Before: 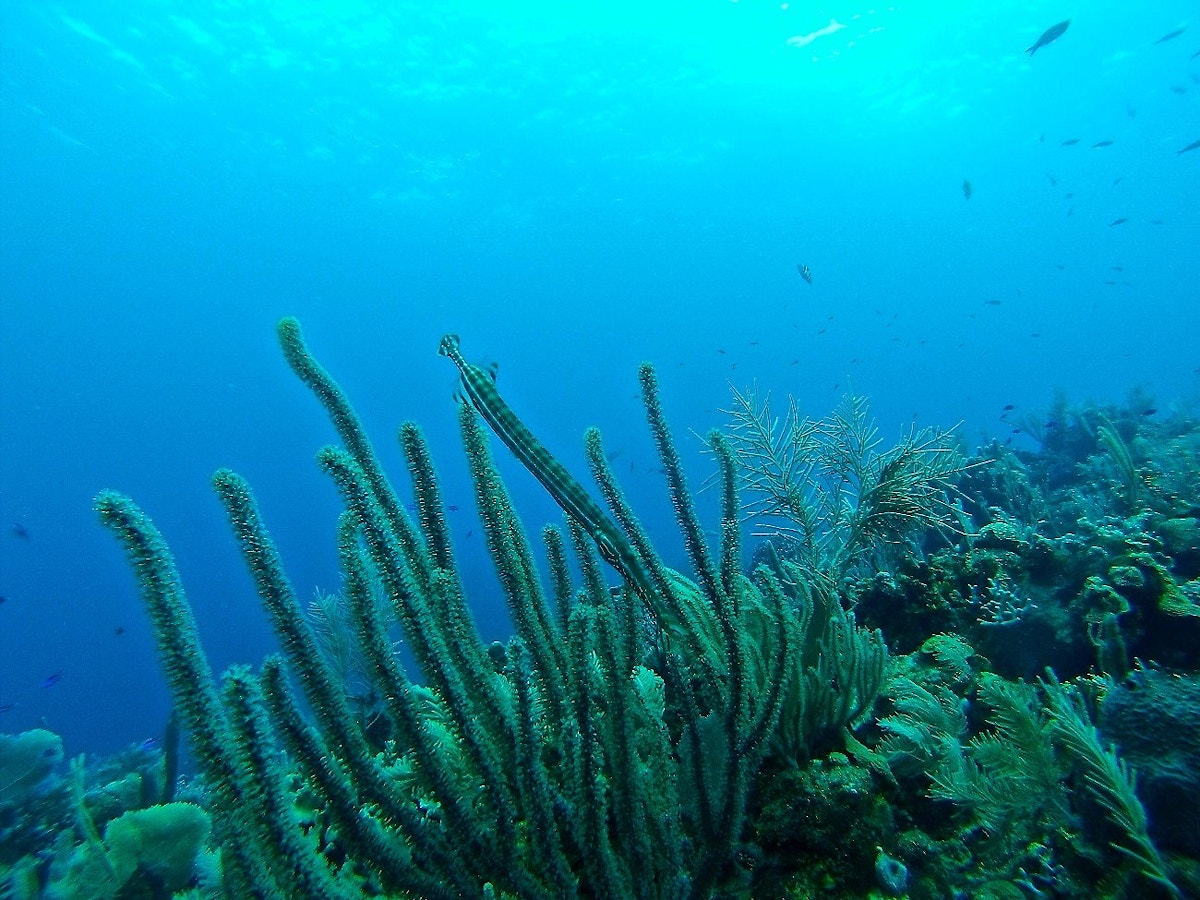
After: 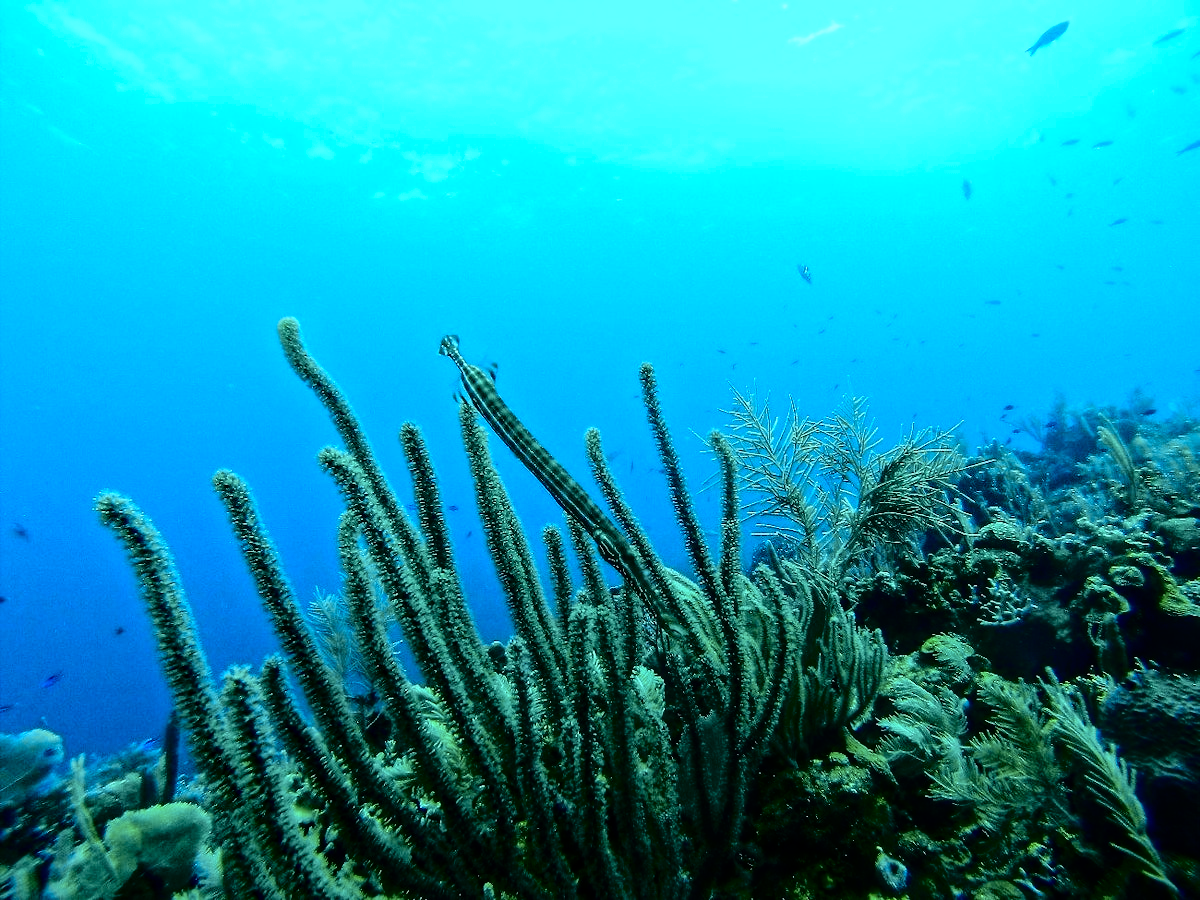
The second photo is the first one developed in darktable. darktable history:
fill light: exposure -2 EV, width 8.6
local contrast: on, module defaults
tone equalizer: -8 EV -0.417 EV, -7 EV -0.389 EV, -6 EV -0.333 EV, -5 EV -0.222 EV, -3 EV 0.222 EV, -2 EV 0.333 EV, -1 EV 0.389 EV, +0 EV 0.417 EV, edges refinement/feathering 500, mask exposure compensation -1.57 EV, preserve details no
tone curve: curves: ch0 [(0.003, 0.029) (0.037, 0.036) (0.149, 0.117) (0.297, 0.318) (0.422, 0.474) (0.531, 0.6) (0.743, 0.809) (0.889, 0.941) (1, 0.98)]; ch1 [(0, 0) (0.305, 0.325) (0.453, 0.437) (0.482, 0.479) (0.501, 0.5) (0.506, 0.503) (0.564, 0.578) (0.587, 0.625) (0.666, 0.727) (1, 1)]; ch2 [(0, 0) (0.323, 0.277) (0.408, 0.399) (0.45, 0.48) (0.499, 0.502) (0.512, 0.523) (0.57, 0.595) (0.653, 0.671) (0.768, 0.744) (1, 1)], color space Lab, independent channels, preserve colors none
